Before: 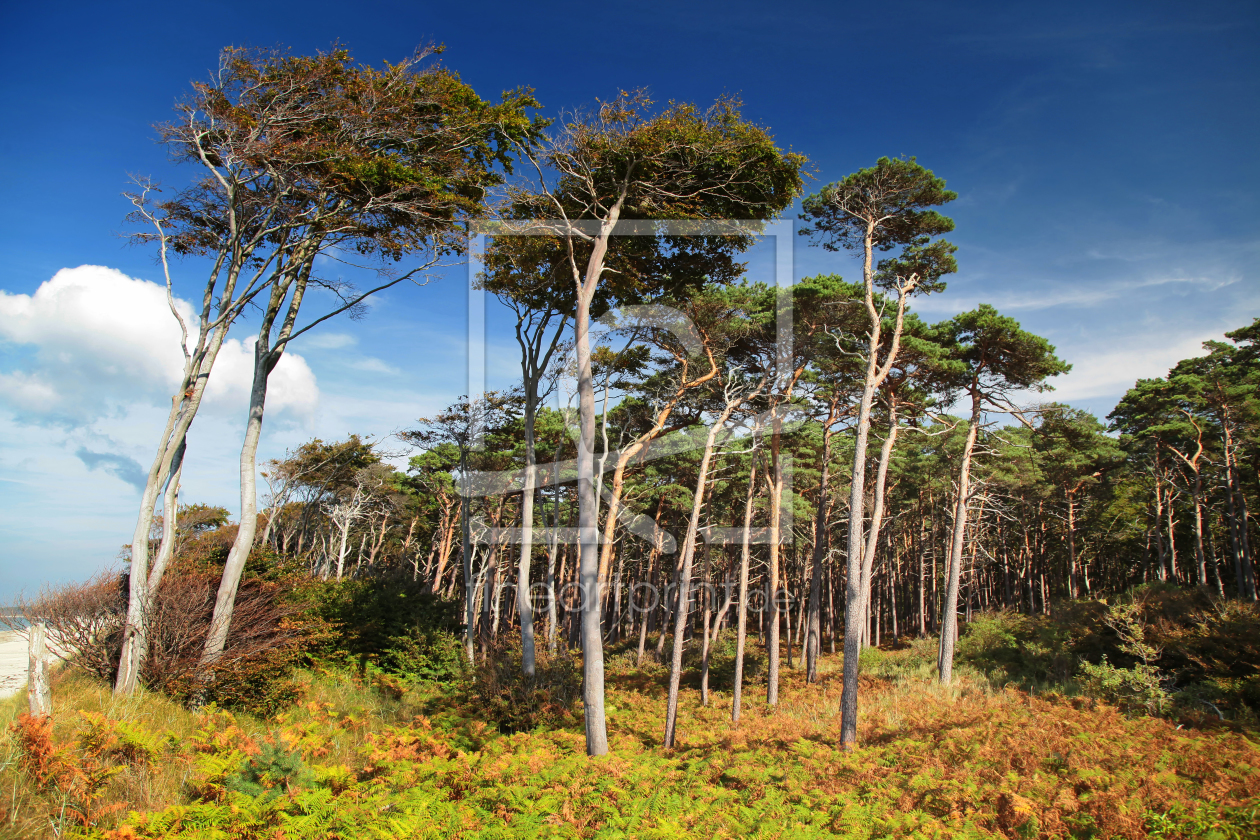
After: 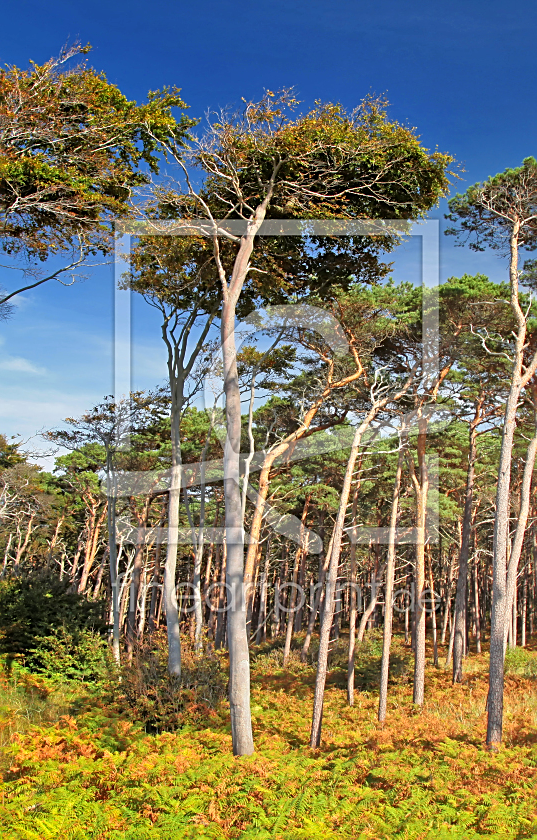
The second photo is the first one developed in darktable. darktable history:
color zones: curves: ch1 [(0, 0.525) (0.143, 0.556) (0.286, 0.52) (0.429, 0.5) (0.571, 0.5) (0.714, 0.5) (0.857, 0.503) (1, 0.525)]
tone equalizer: -7 EV 0.161 EV, -6 EV 0.597 EV, -5 EV 1.17 EV, -4 EV 1.35 EV, -3 EV 1.16 EV, -2 EV 0.6 EV, -1 EV 0.15 EV
crop: left 28.13%, right 29.185%
sharpen: on, module defaults
